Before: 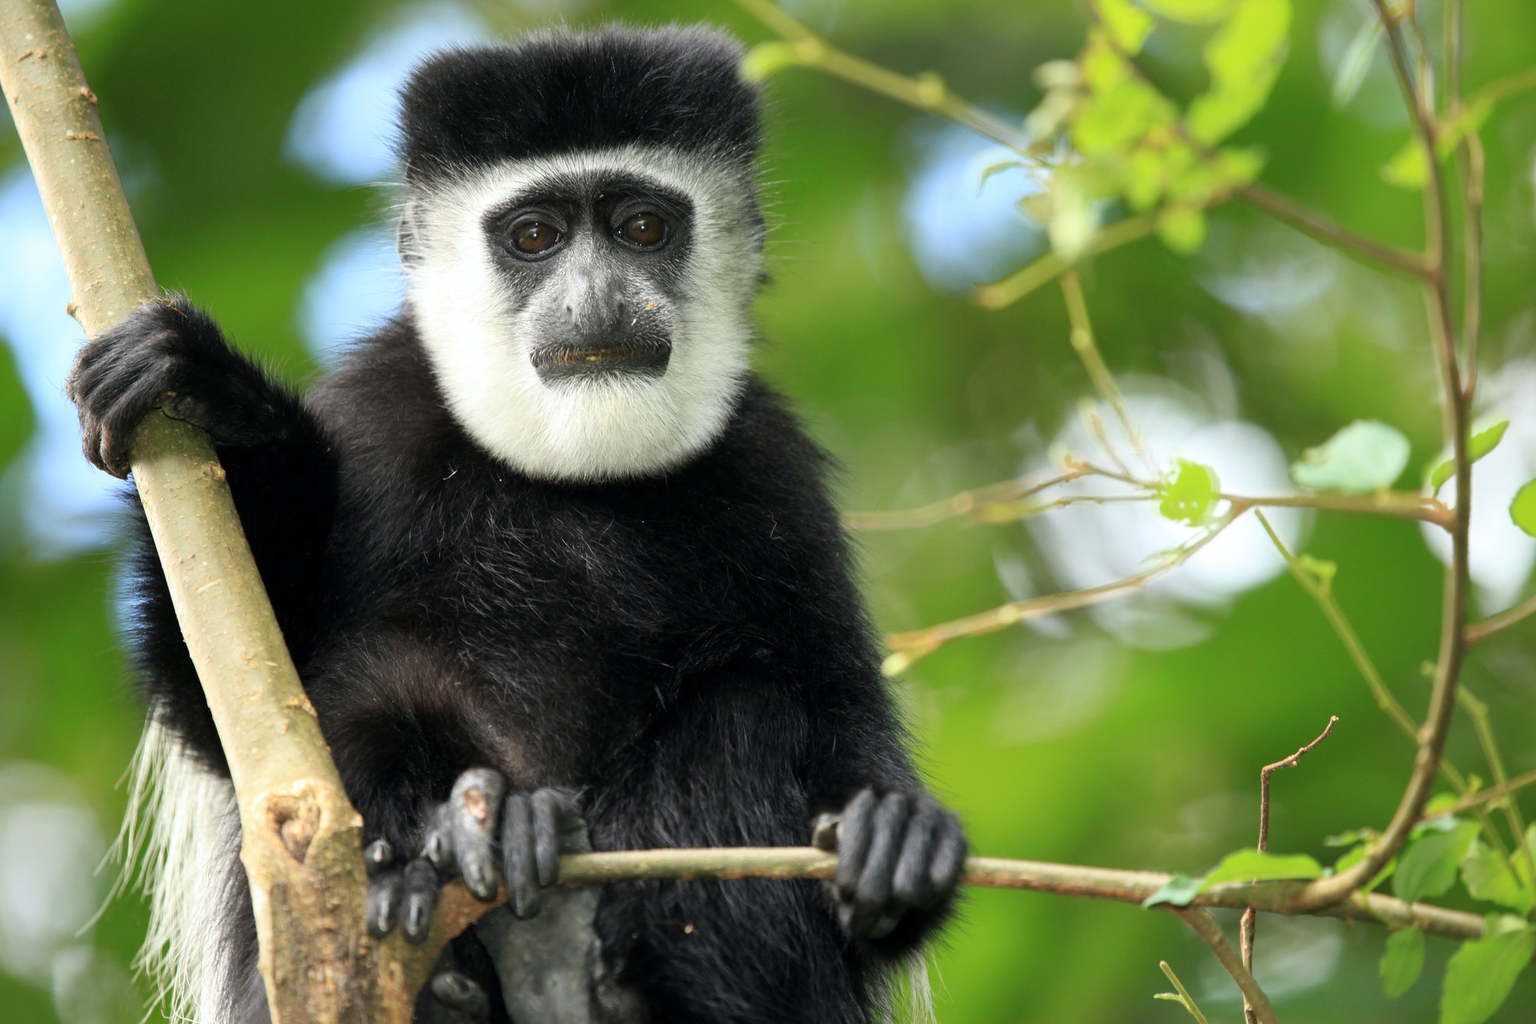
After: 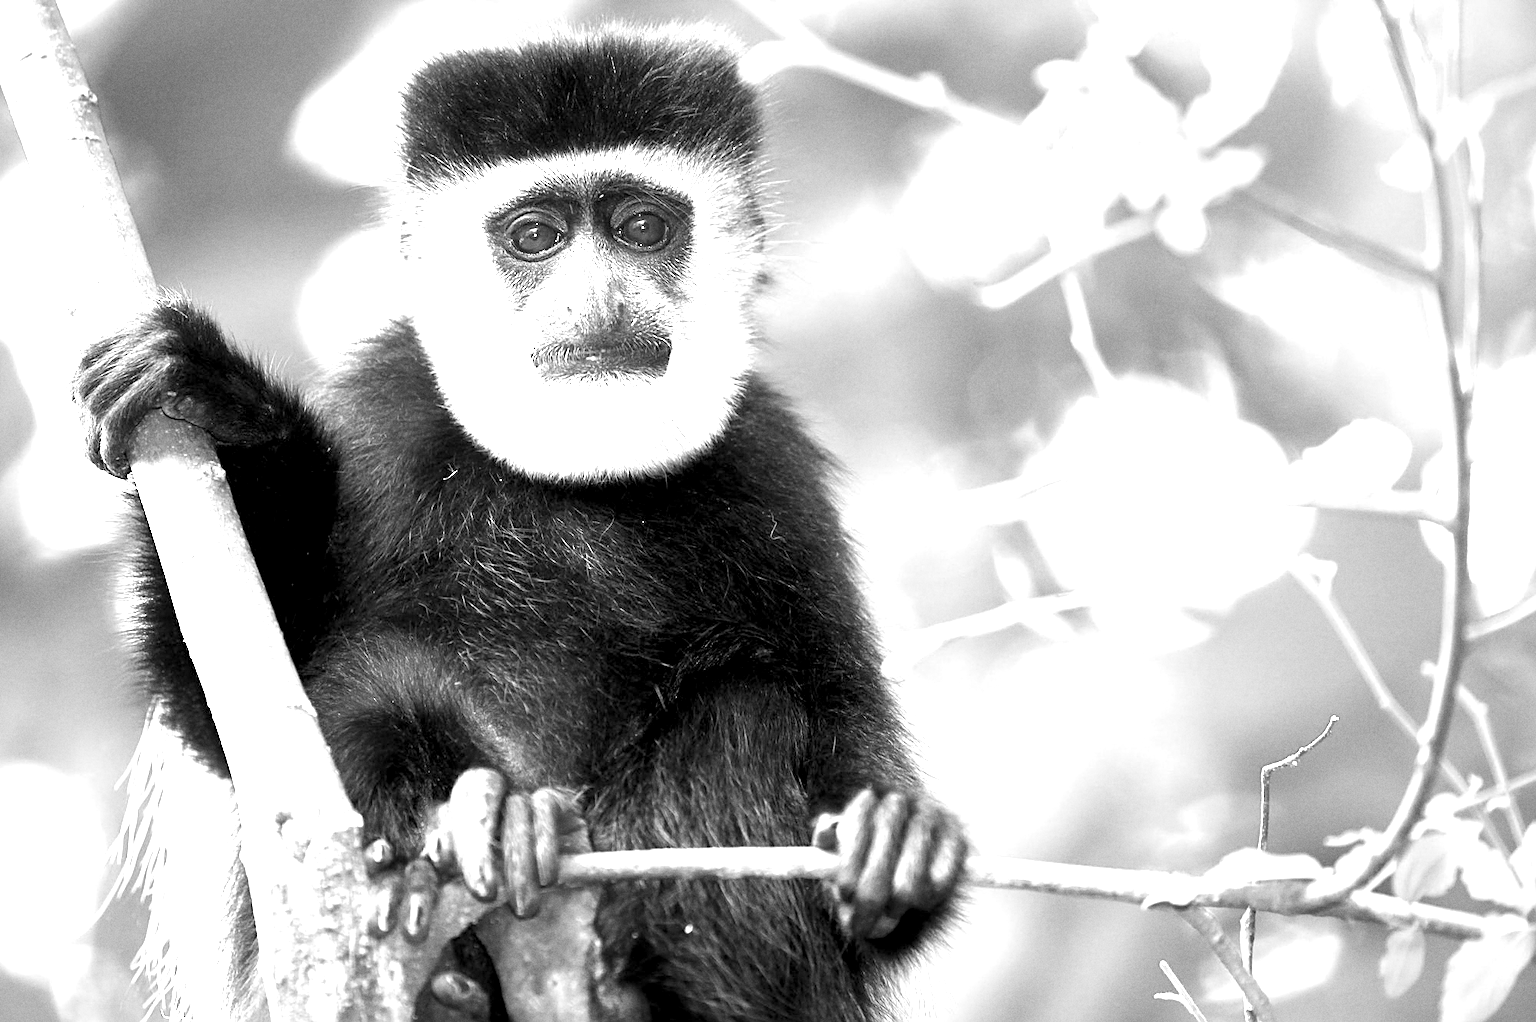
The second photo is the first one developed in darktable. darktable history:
crop: bottom 0.071%
exposure: black level correction 0.001, exposure 2 EV, compensate highlight preservation false
monochrome: on, module defaults
sharpen: on, module defaults
rotate and perspective: automatic cropping original format, crop left 0, crop top 0
color correction: highlights a* -1.43, highlights b* 10.12, shadows a* 0.395, shadows b* 19.35
grain: on, module defaults
